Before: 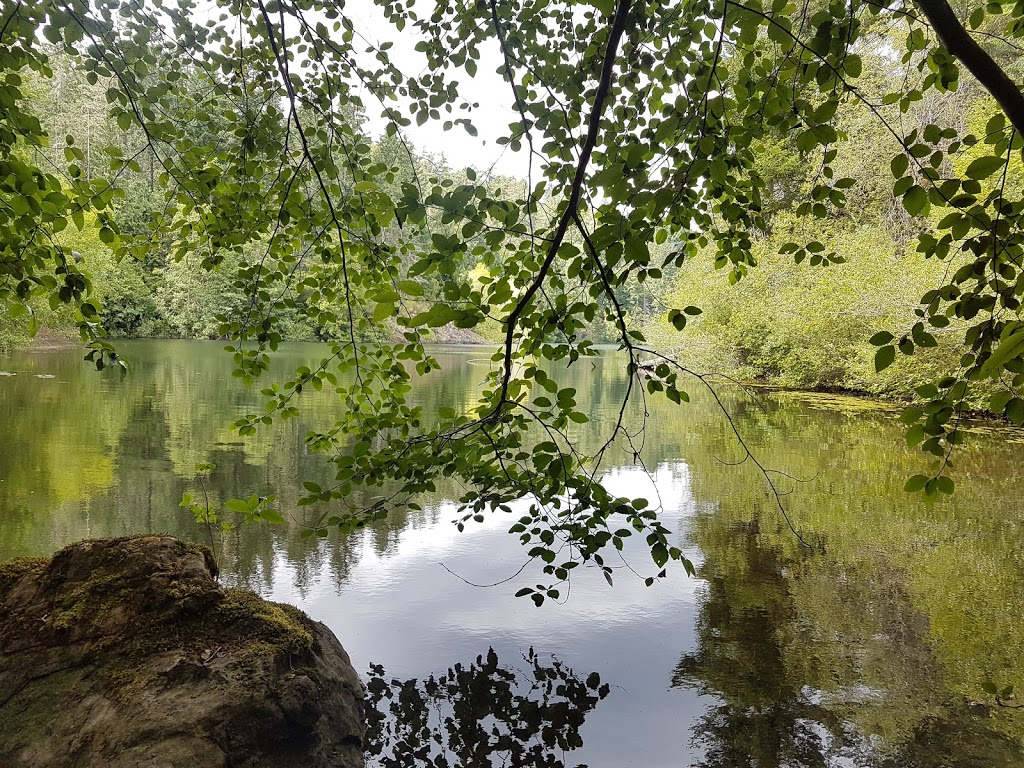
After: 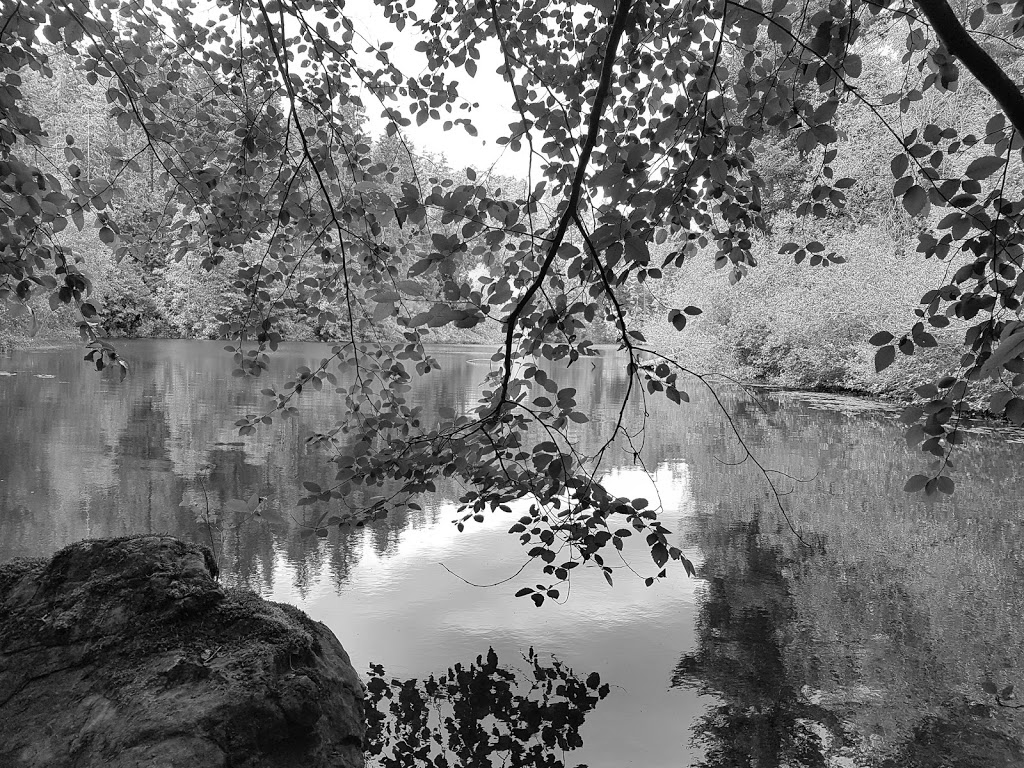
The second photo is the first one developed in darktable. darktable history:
color balance rgb: perceptual saturation grading › global saturation 20%, global vibrance 20%
monochrome: on, module defaults
